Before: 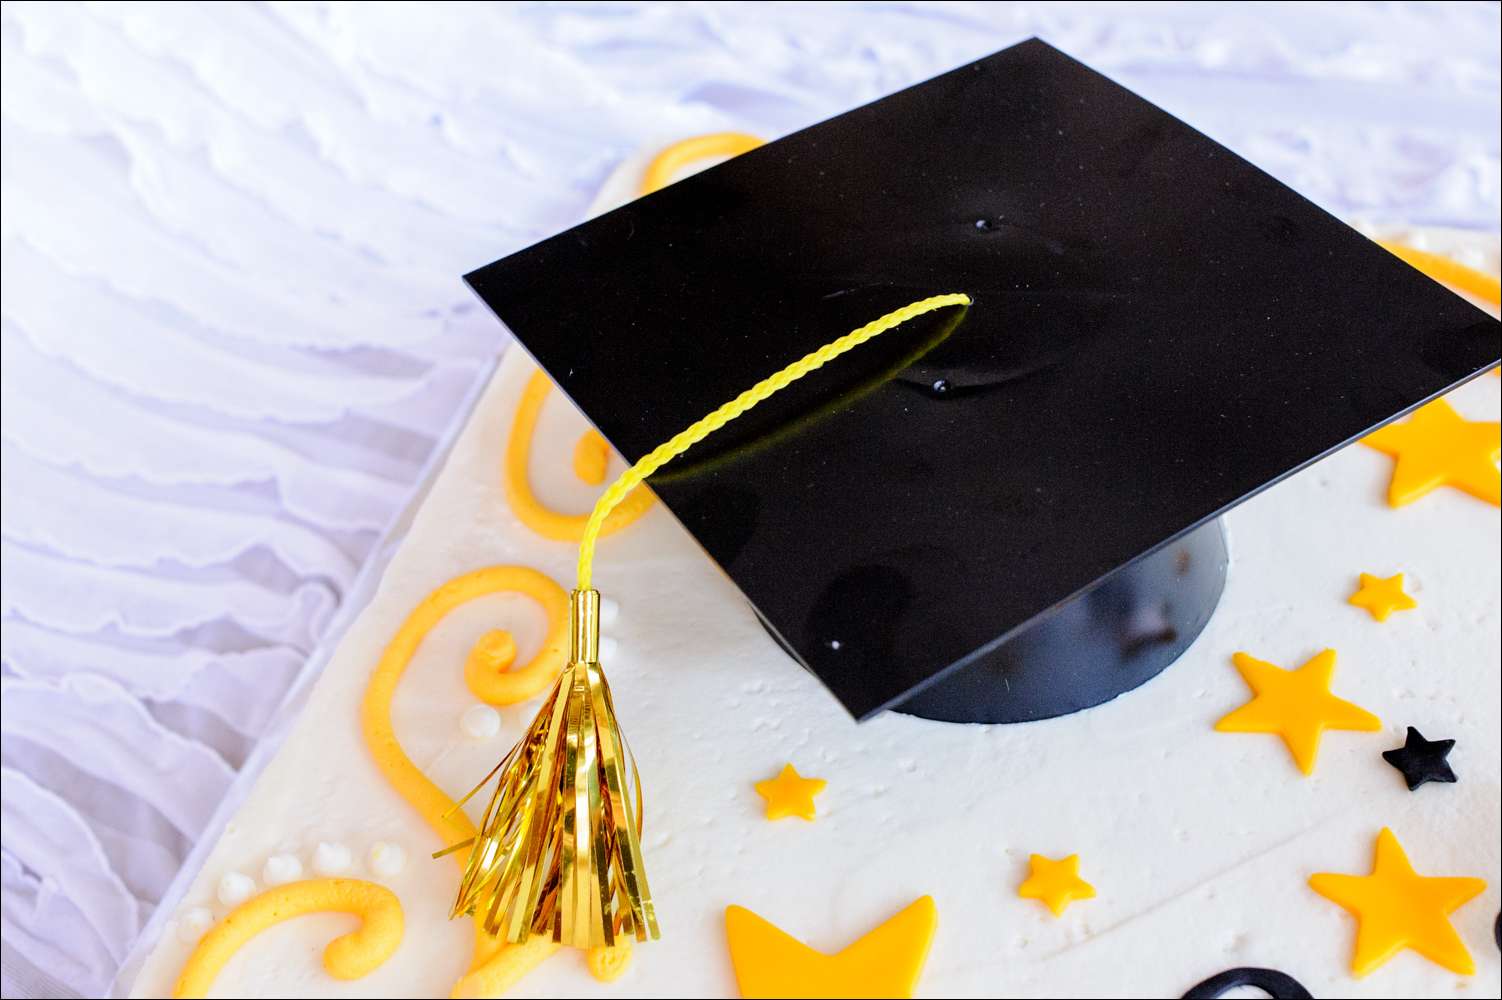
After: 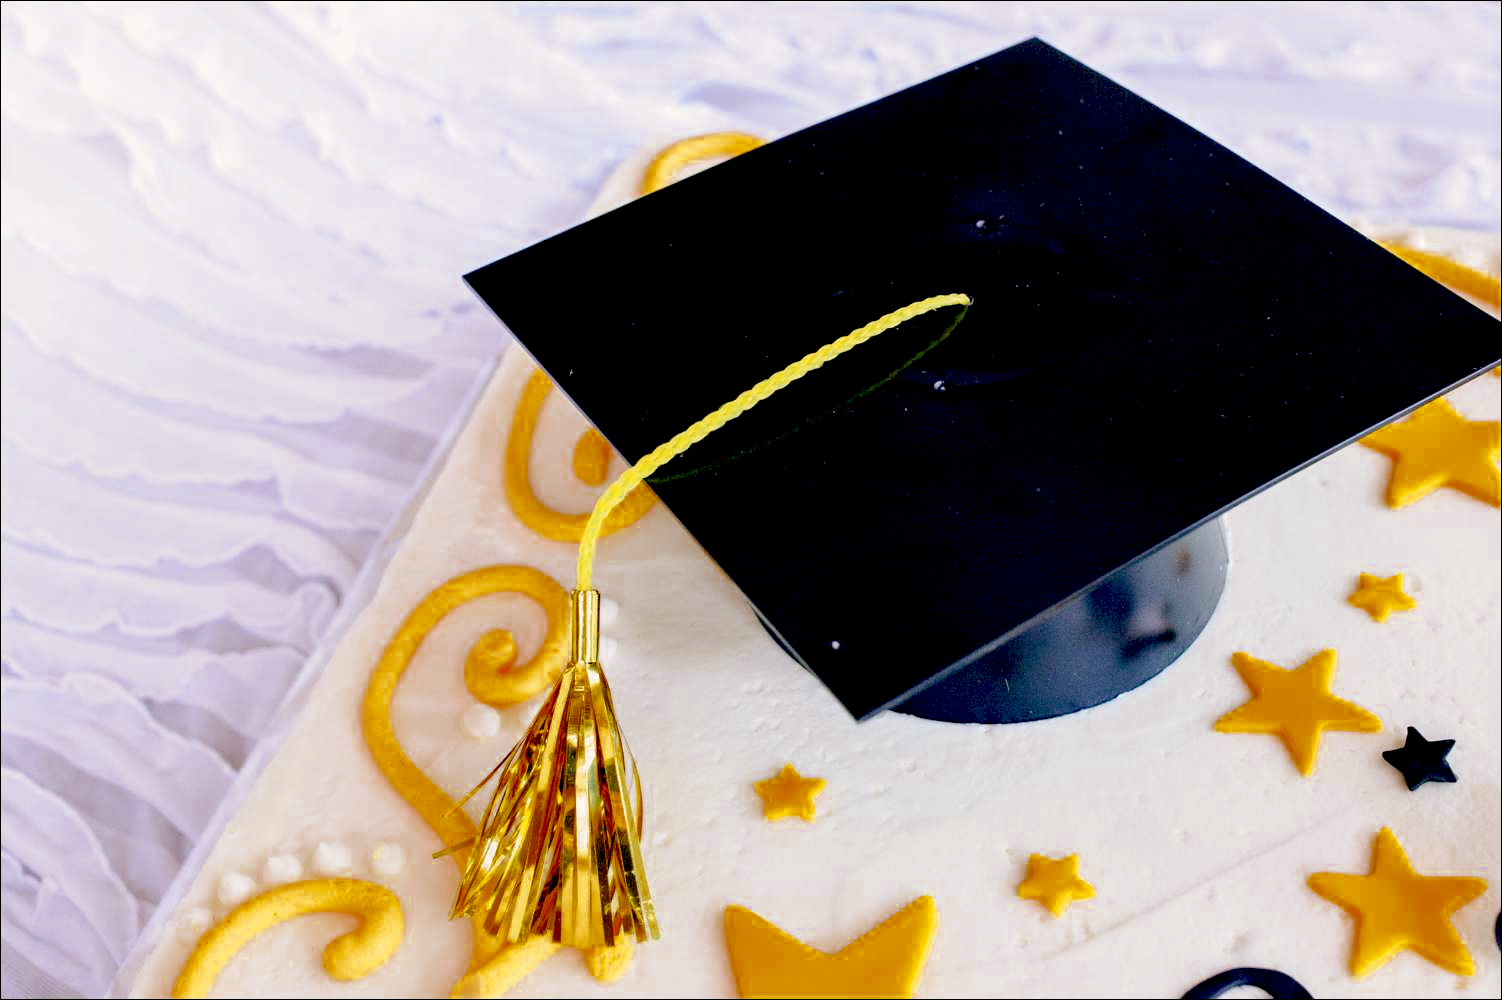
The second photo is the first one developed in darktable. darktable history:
color zones: curves: ch0 [(0.11, 0.396) (0.195, 0.36) (0.25, 0.5) (0.303, 0.412) (0.357, 0.544) (0.75, 0.5) (0.967, 0.328)]; ch1 [(0, 0.468) (0.112, 0.512) (0.202, 0.6) (0.25, 0.5) (0.307, 0.352) (0.357, 0.544) (0.75, 0.5) (0.963, 0.524)]
color balance: lift [0.975, 0.993, 1, 1.015], gamma [1.1, 1, 1, 0.945], gain [1, 1.04, 1, 0.95]
